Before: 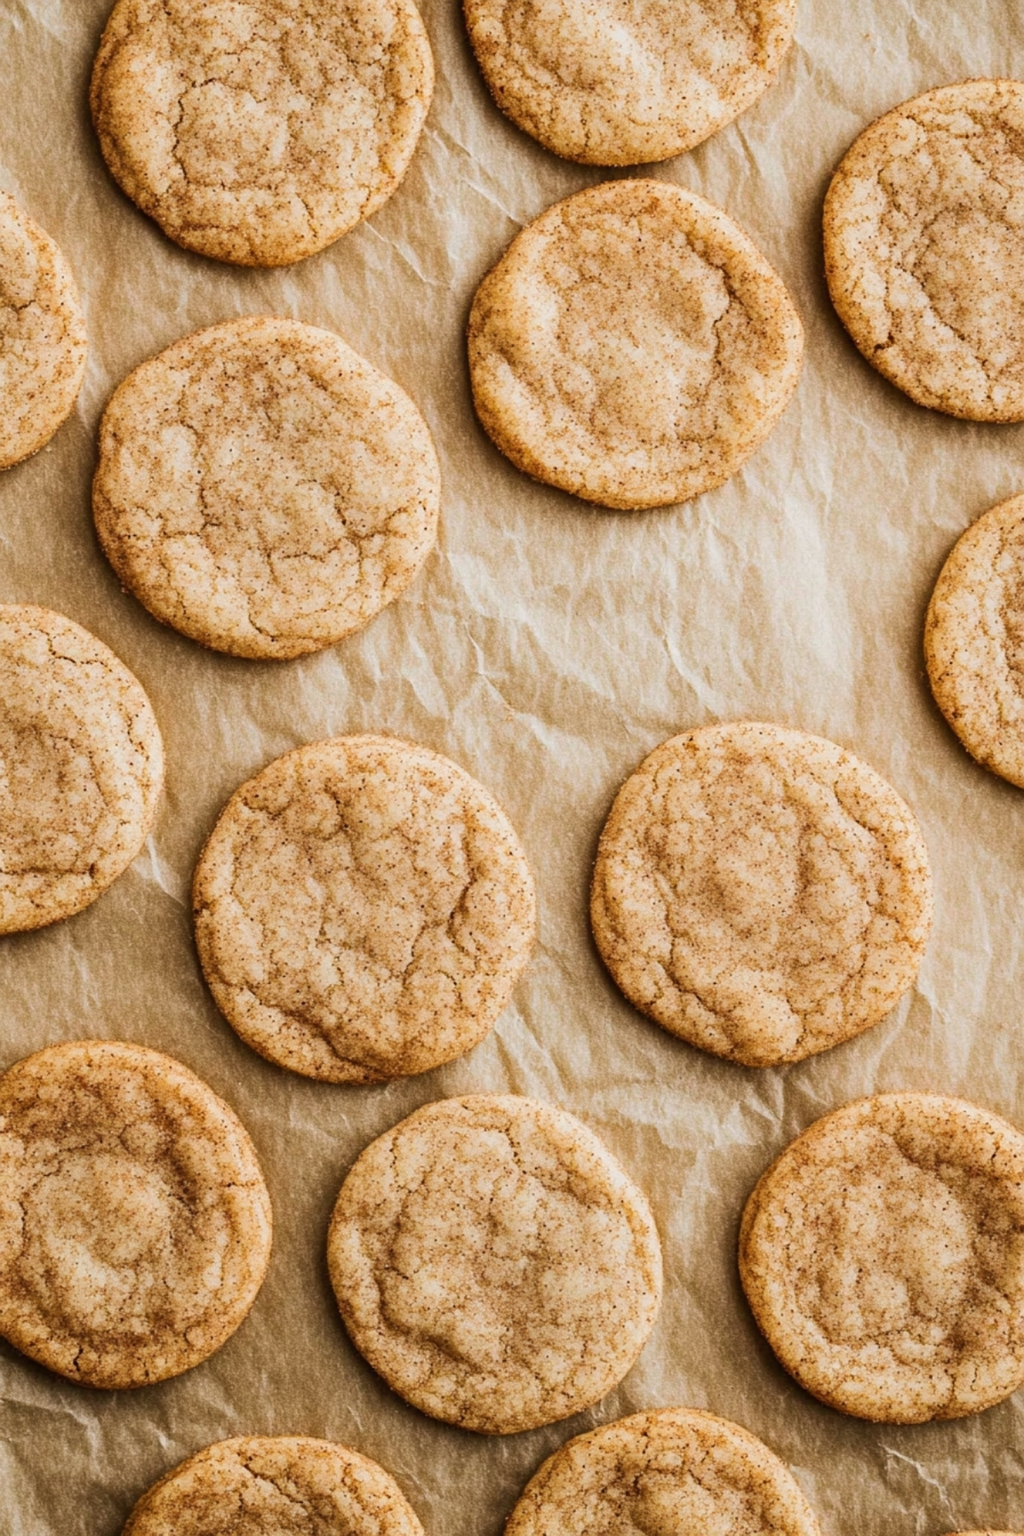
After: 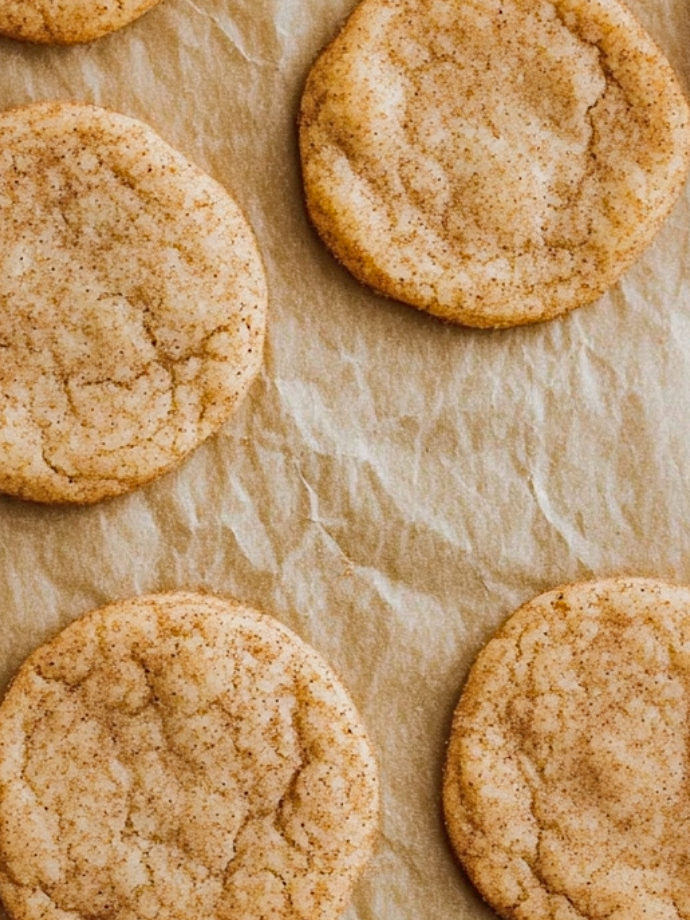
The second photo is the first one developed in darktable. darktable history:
haze removal: compatibility mode true, adaptive false
crop: left 20.819%, top 14.977%, right 21.626%, bottom 33.876%
shadows and highlights: on, module defaults
